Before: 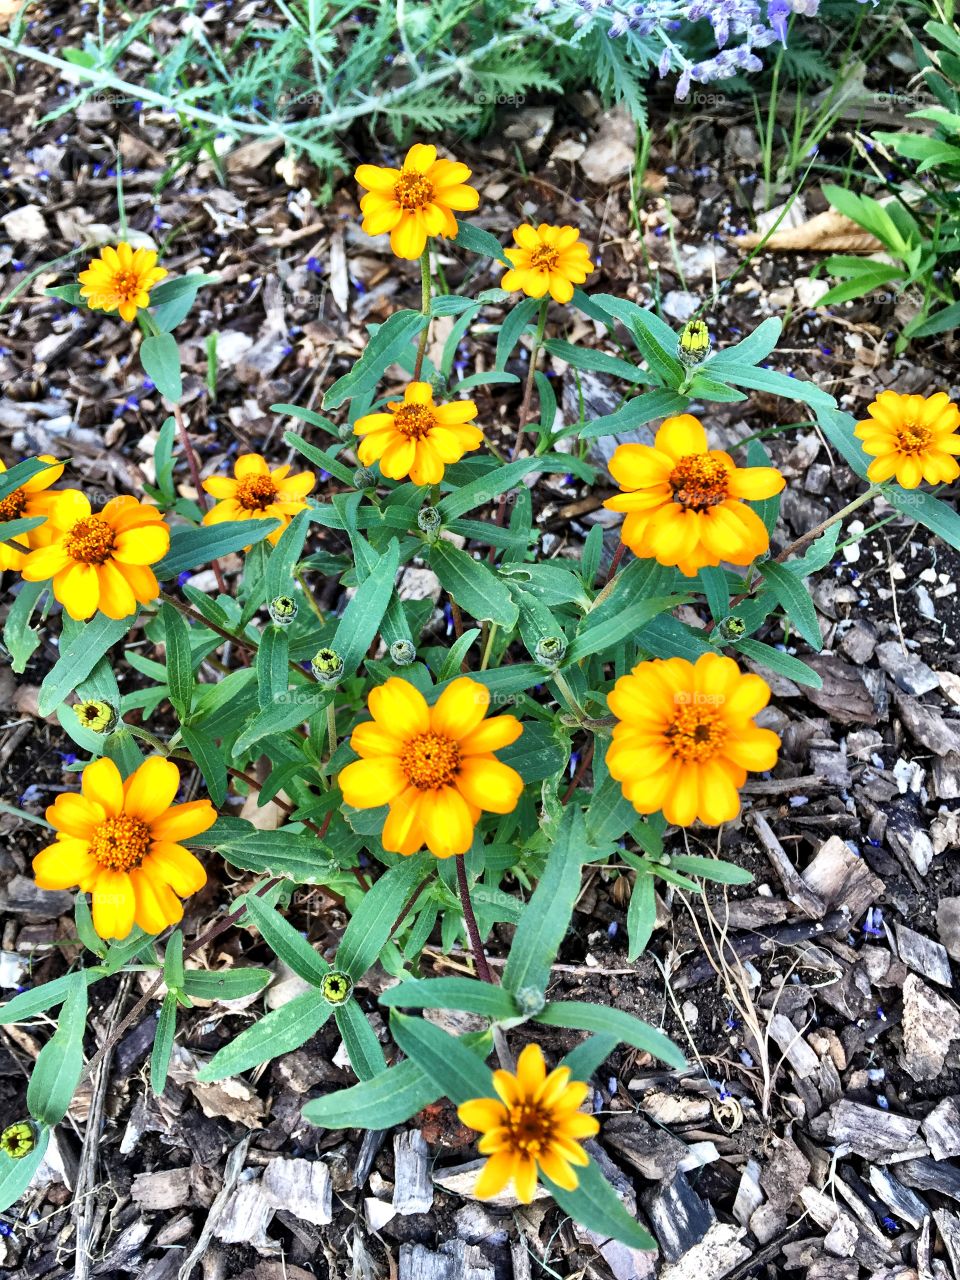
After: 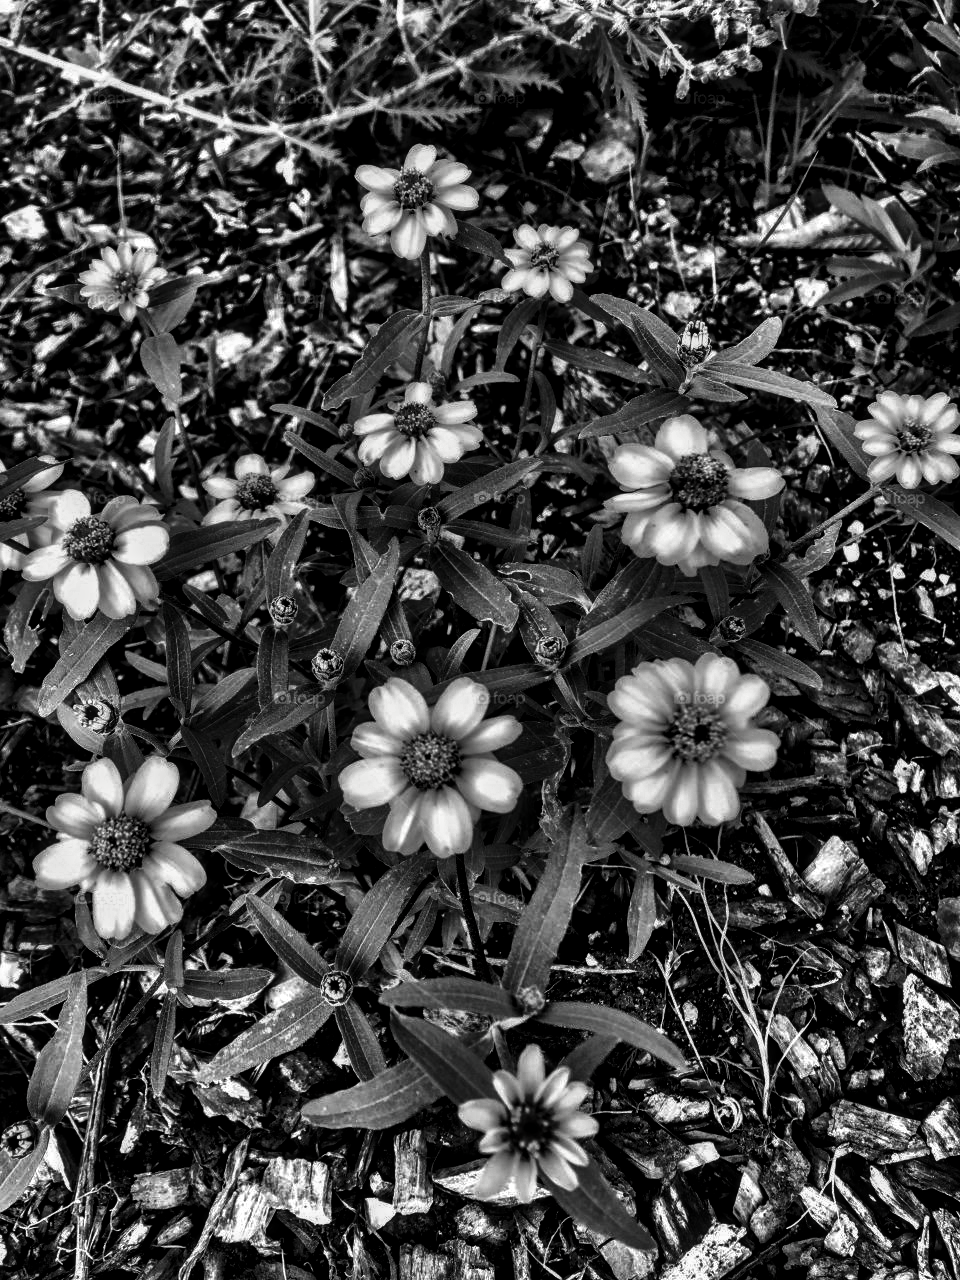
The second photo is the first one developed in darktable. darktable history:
contrast brightness saturation: contrast 0.023, brightness -0.984, saturation -0.995
local contrast: highlights 59%, detail 146%
color balance rgb: perceptual saturation grading › global saturation 17.232%
exposure: black level correction -0.022, exposure -0.034 EV, compensate exposure bias true, compensate highlight preservation false
